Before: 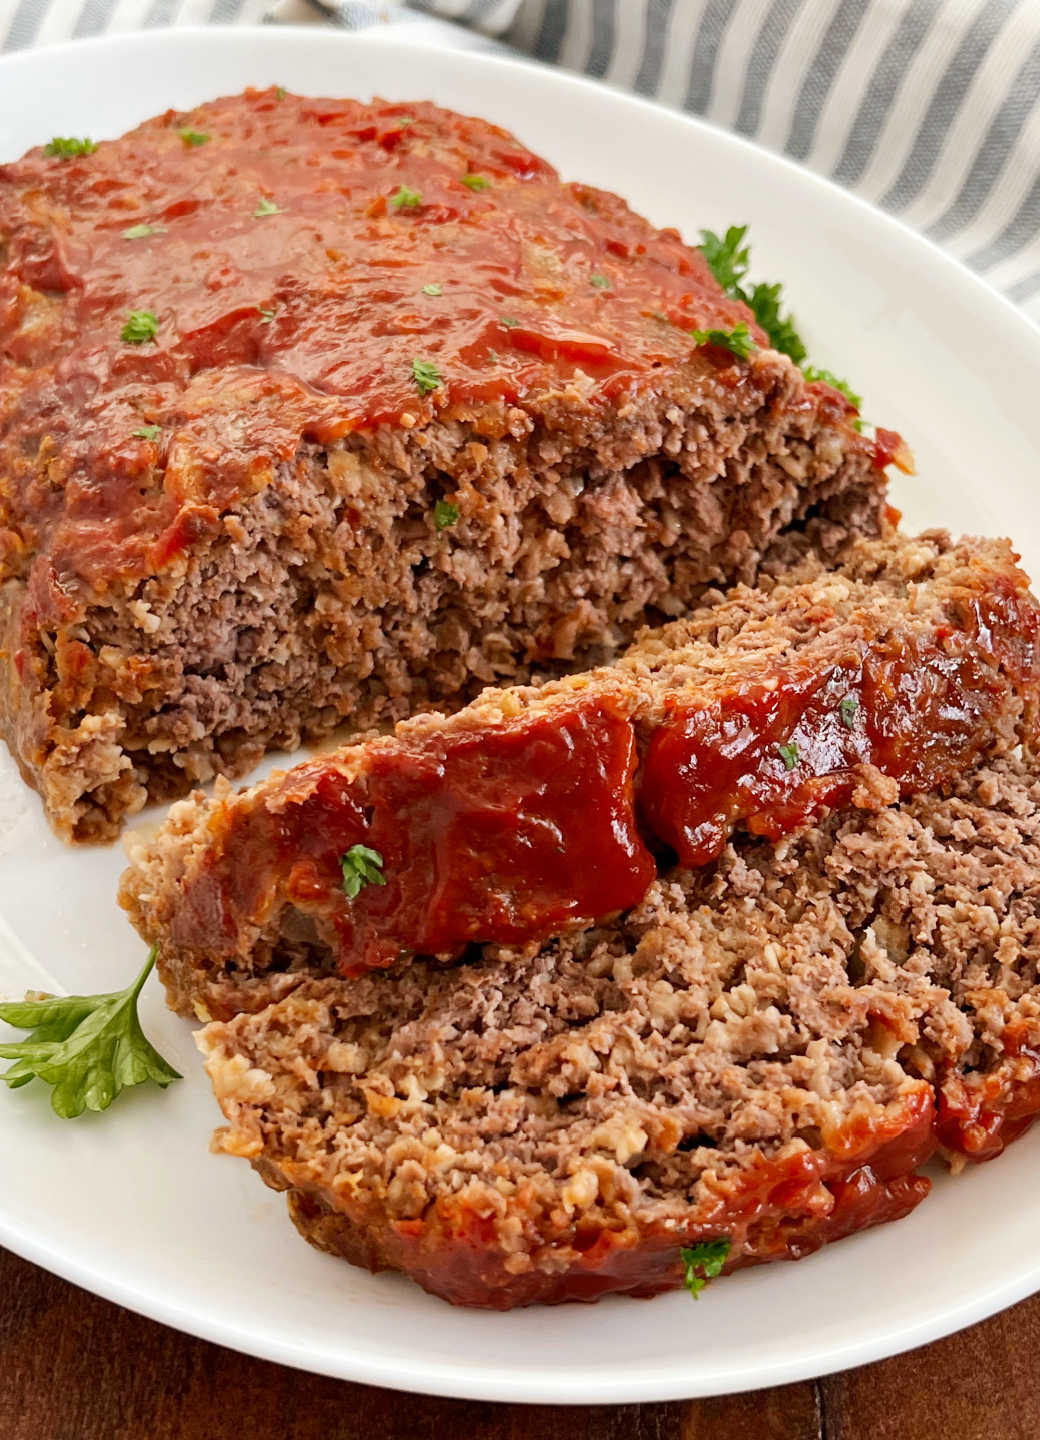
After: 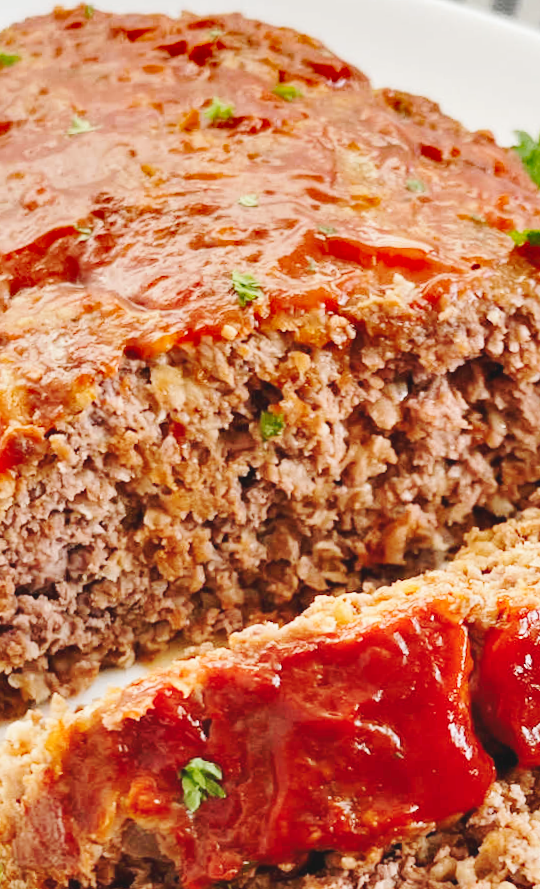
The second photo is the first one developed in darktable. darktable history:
shadows and highlights: shadows 43.71, white point adjustment -1.46, soften with gaussian
base curve: curves: ch0 [(0, 0.007) (0.028, 0.063) (0.121, 0.311) (0.46, 0.743) (0.859, 0.957) (1, 1)], preserve colors none
crop: left 17.835%, top 7.675%, right 32.881%, bottom 32.213%
rotate and perspective: rotation -2.29°, automatic cropping off
